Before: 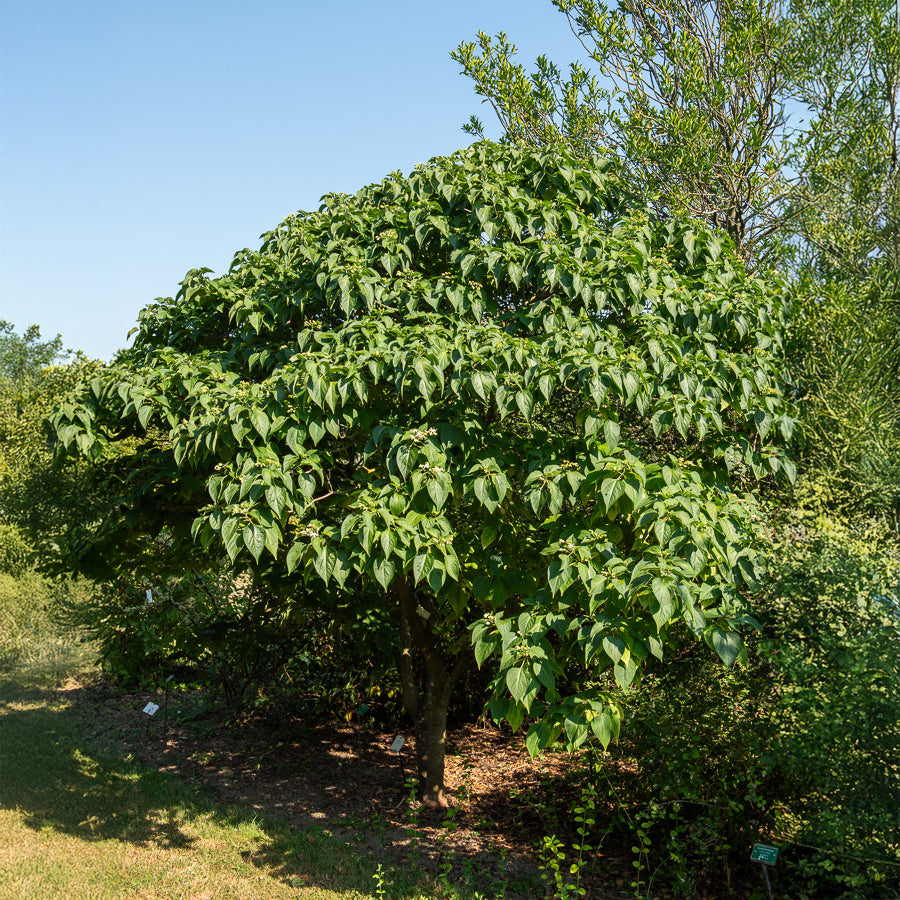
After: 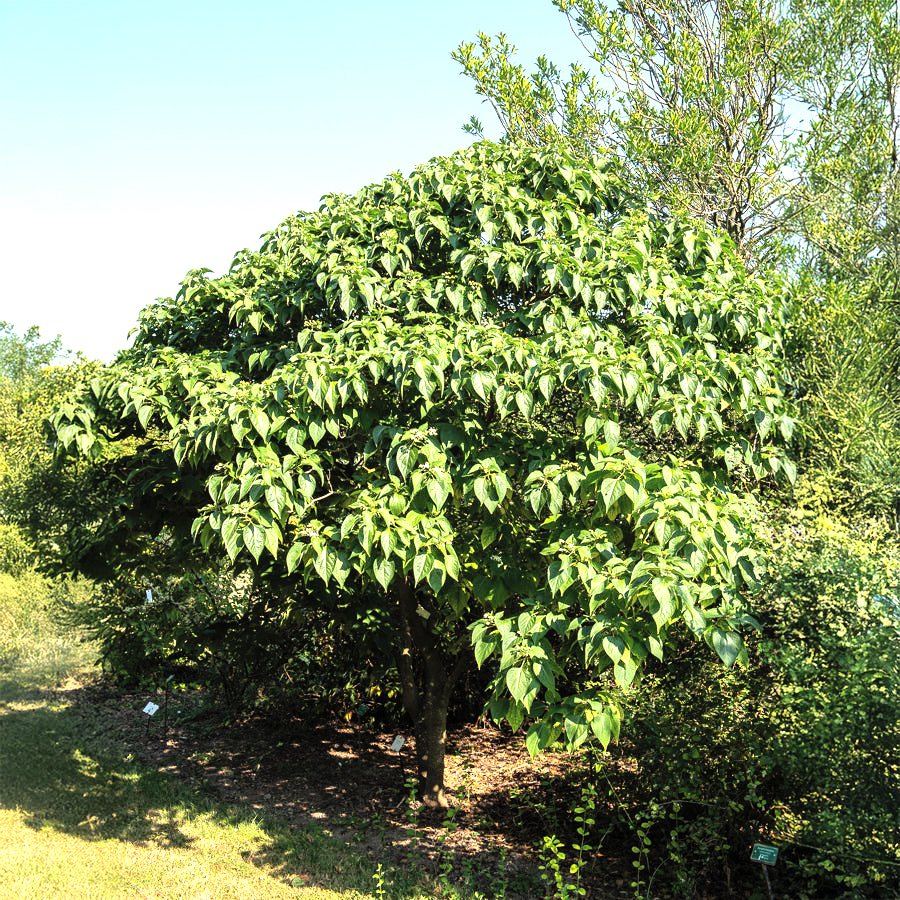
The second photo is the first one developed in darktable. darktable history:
tone equalizer: -8 EV -1.06 EV, -7 EV -1.03 EV, -6 EV -0.878 EV, -5 EV -0.609 EV, -3 EV 0.582 EV, -2 EV 0.876 EV, -1 EV 0.987 EV, +0 EV 1.06 EV
contrast brightness saturation: brightness 0.147
